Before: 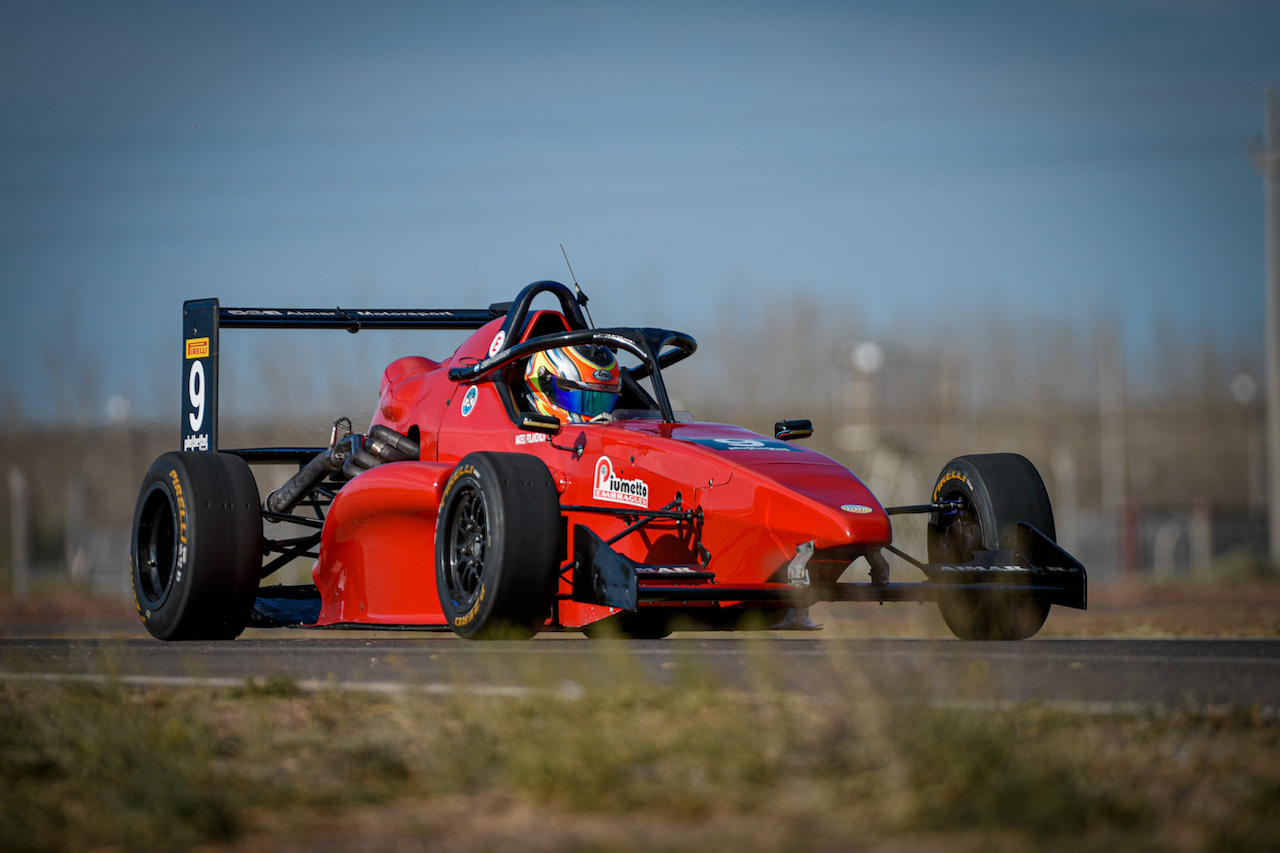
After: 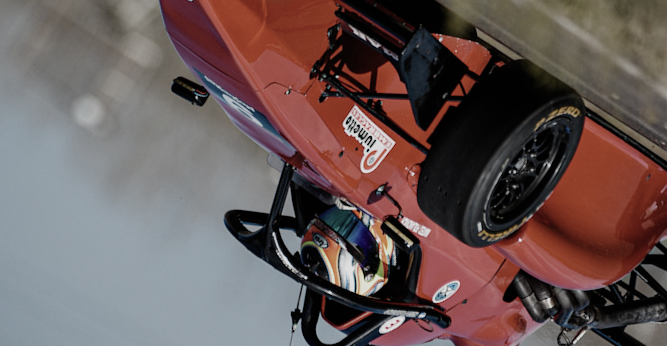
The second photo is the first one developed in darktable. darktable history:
filmic rgb: black relative exposure -5.05 EV, white relative exposure 3.96 EV, hardness 2.9, contrast 1.296, highlights saturation mix -28.9%, preserve chrominance no, color science v4 (2020), contrast in shadows soft
crop and rotate: angle 147.03°, left 9.112%, top 15.636%, right 4.541%, bottom 17.151%
exposure: black level correction -0.015, exposure -0.134 EV, compensate highlight preservation false
